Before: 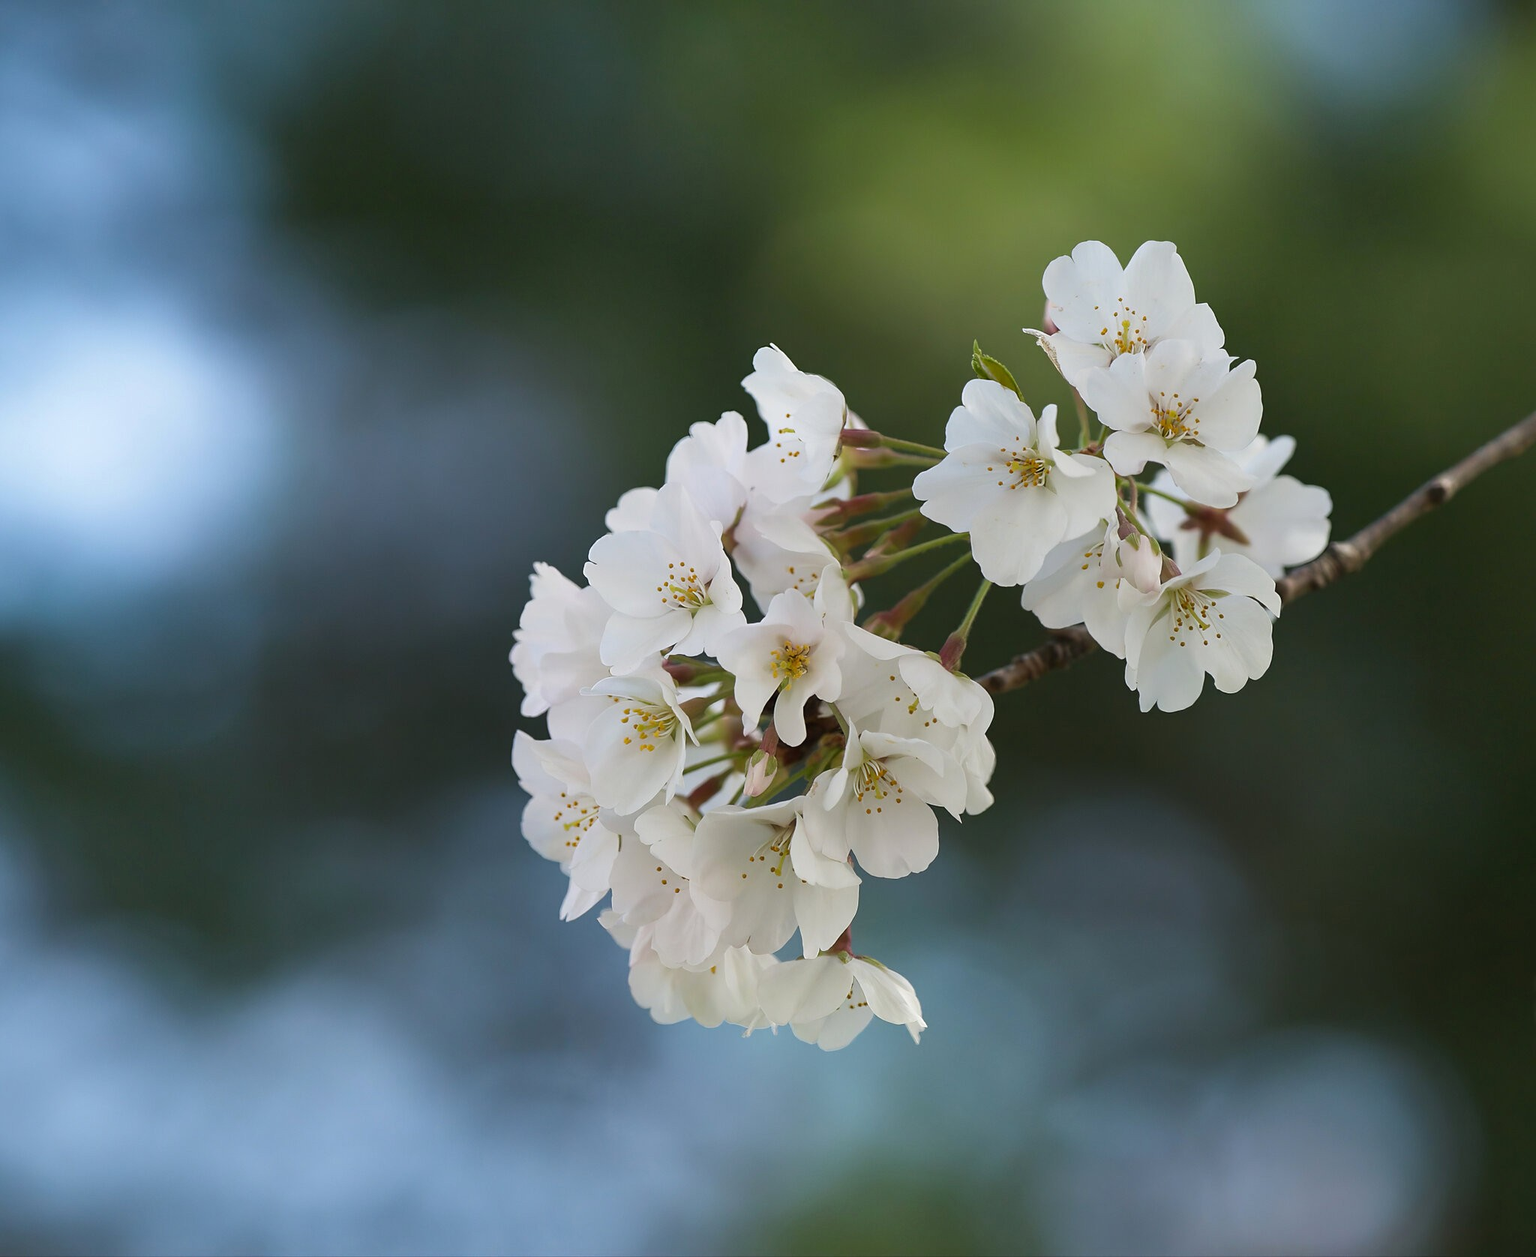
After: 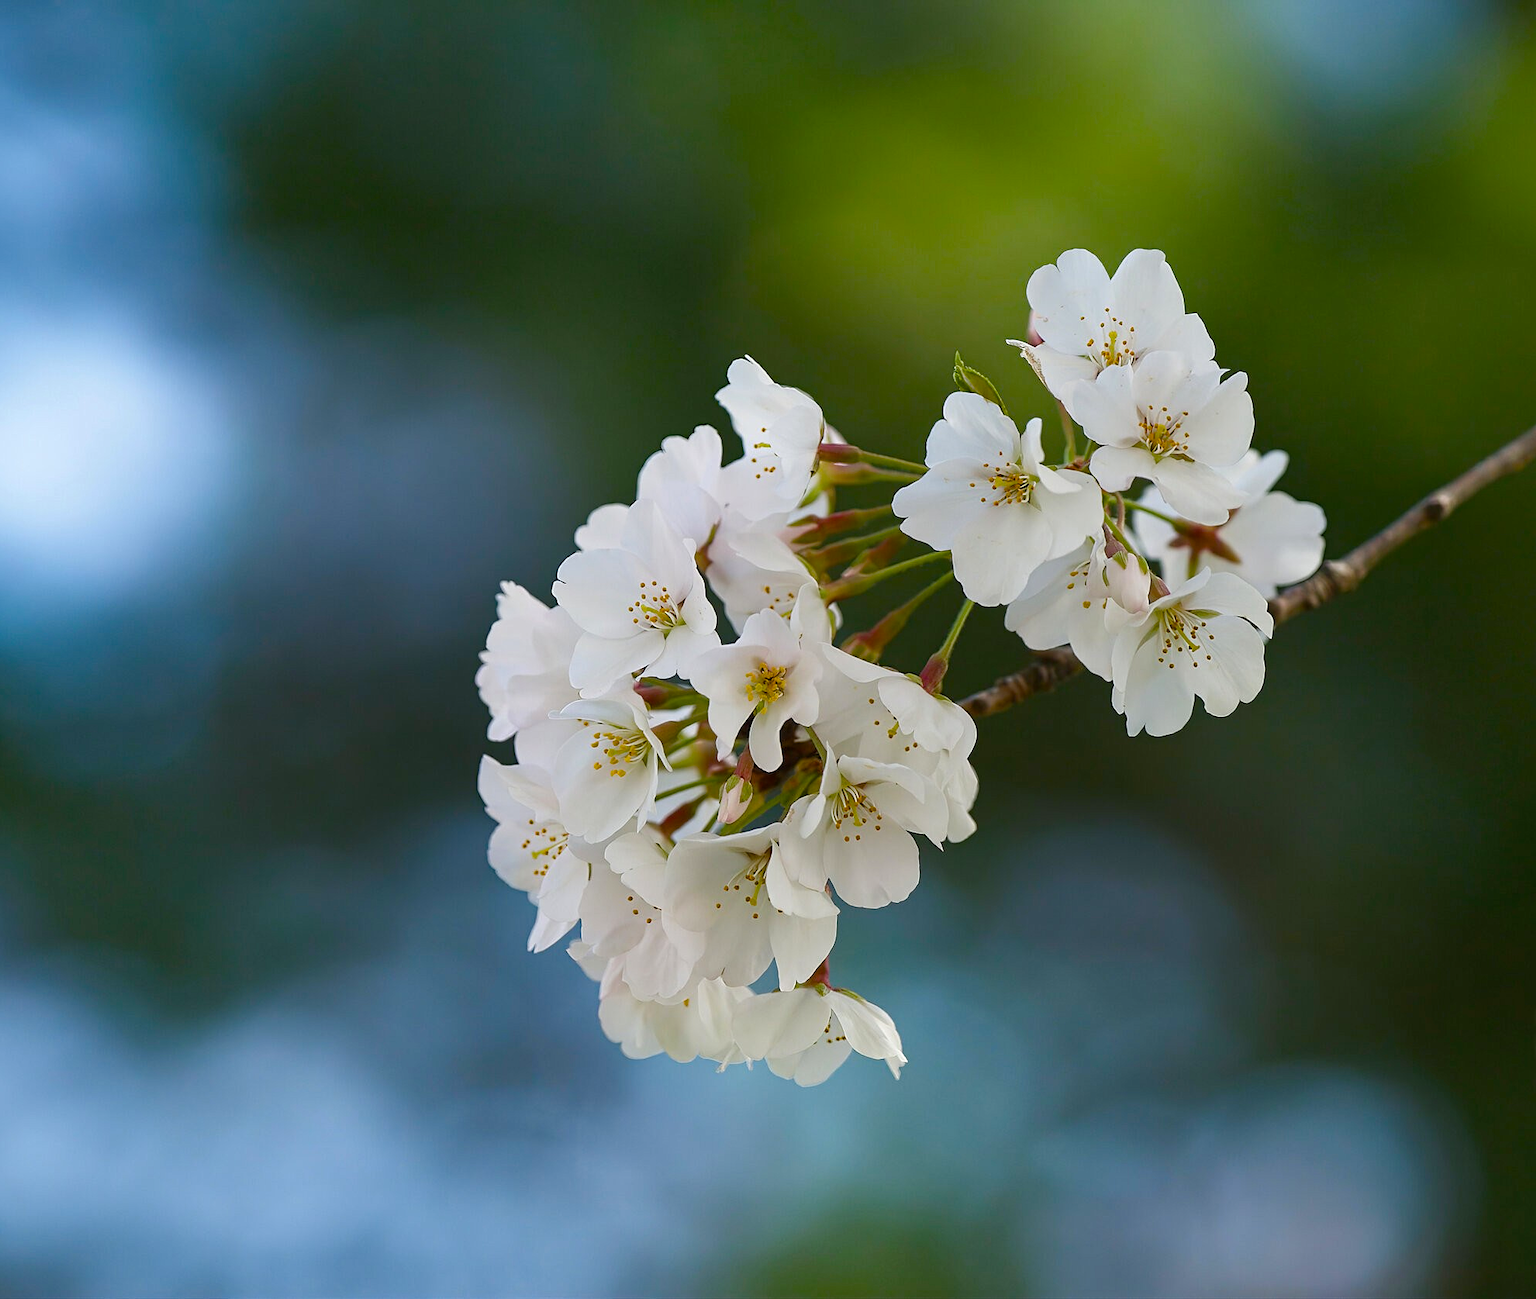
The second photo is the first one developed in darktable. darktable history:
color balance rgb: perceptual saturation grading › global saturation 35%, perceptual saturation grading › highlights -25%, perceptual saturation grading › shadows 50%
crop and rotate: left 3.238%
contrast equalizer: y [[0.5, 0.5, 0.5, 0.512, 0.552, 0.62], [0.5 ×6], [0.5 ×4, 0.504, 0.553], [0 ×6], [0 ×6]]
